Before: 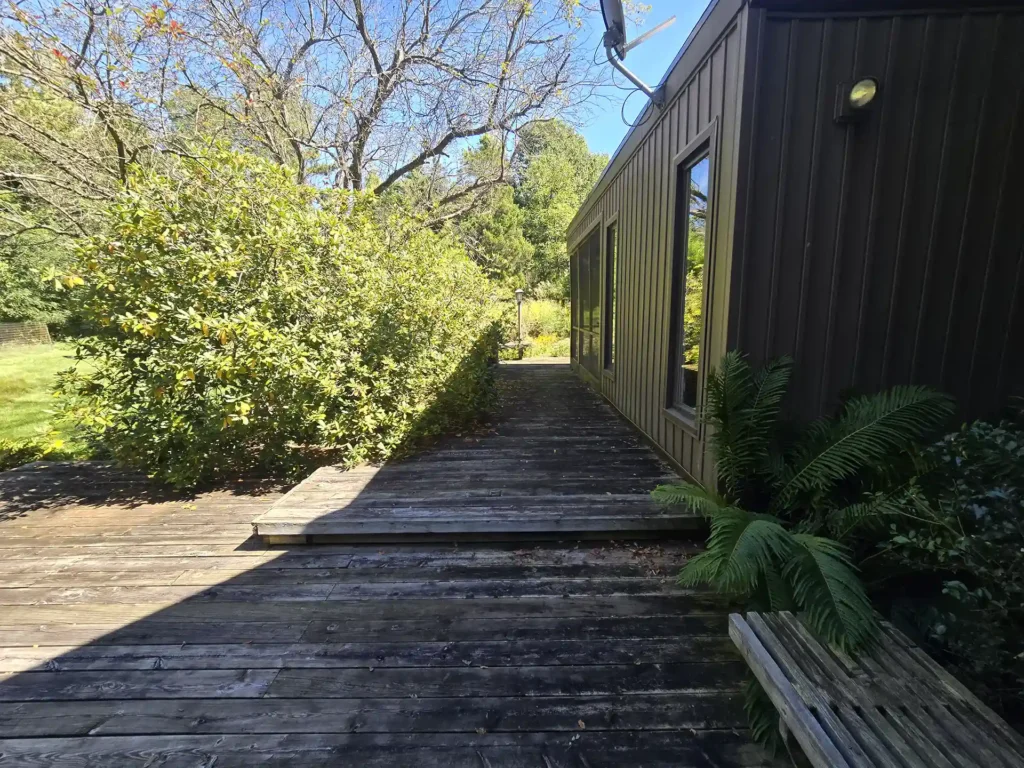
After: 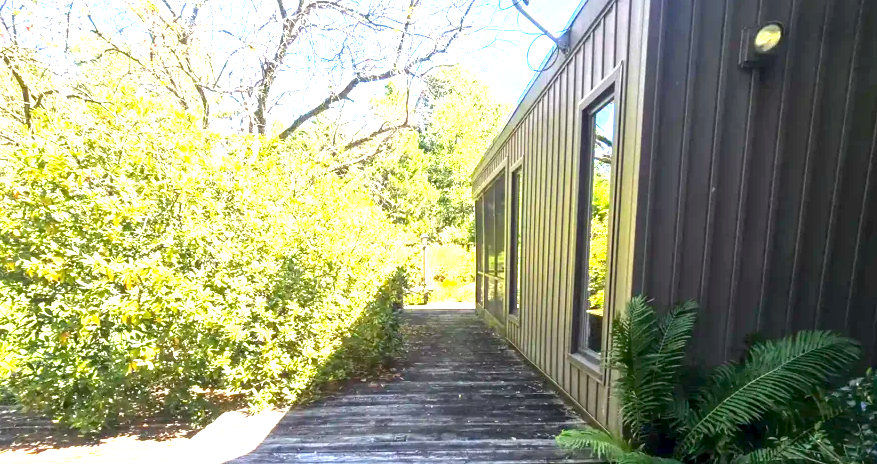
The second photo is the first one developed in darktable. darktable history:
crop and rotate: left 9.345%, top 7.22%, right 4.982%, bottom 32.331%
exposure: black level correction 0.001, exposure 1.84 EV, compensate highlight preservation false
local contrast: on, module defaults
